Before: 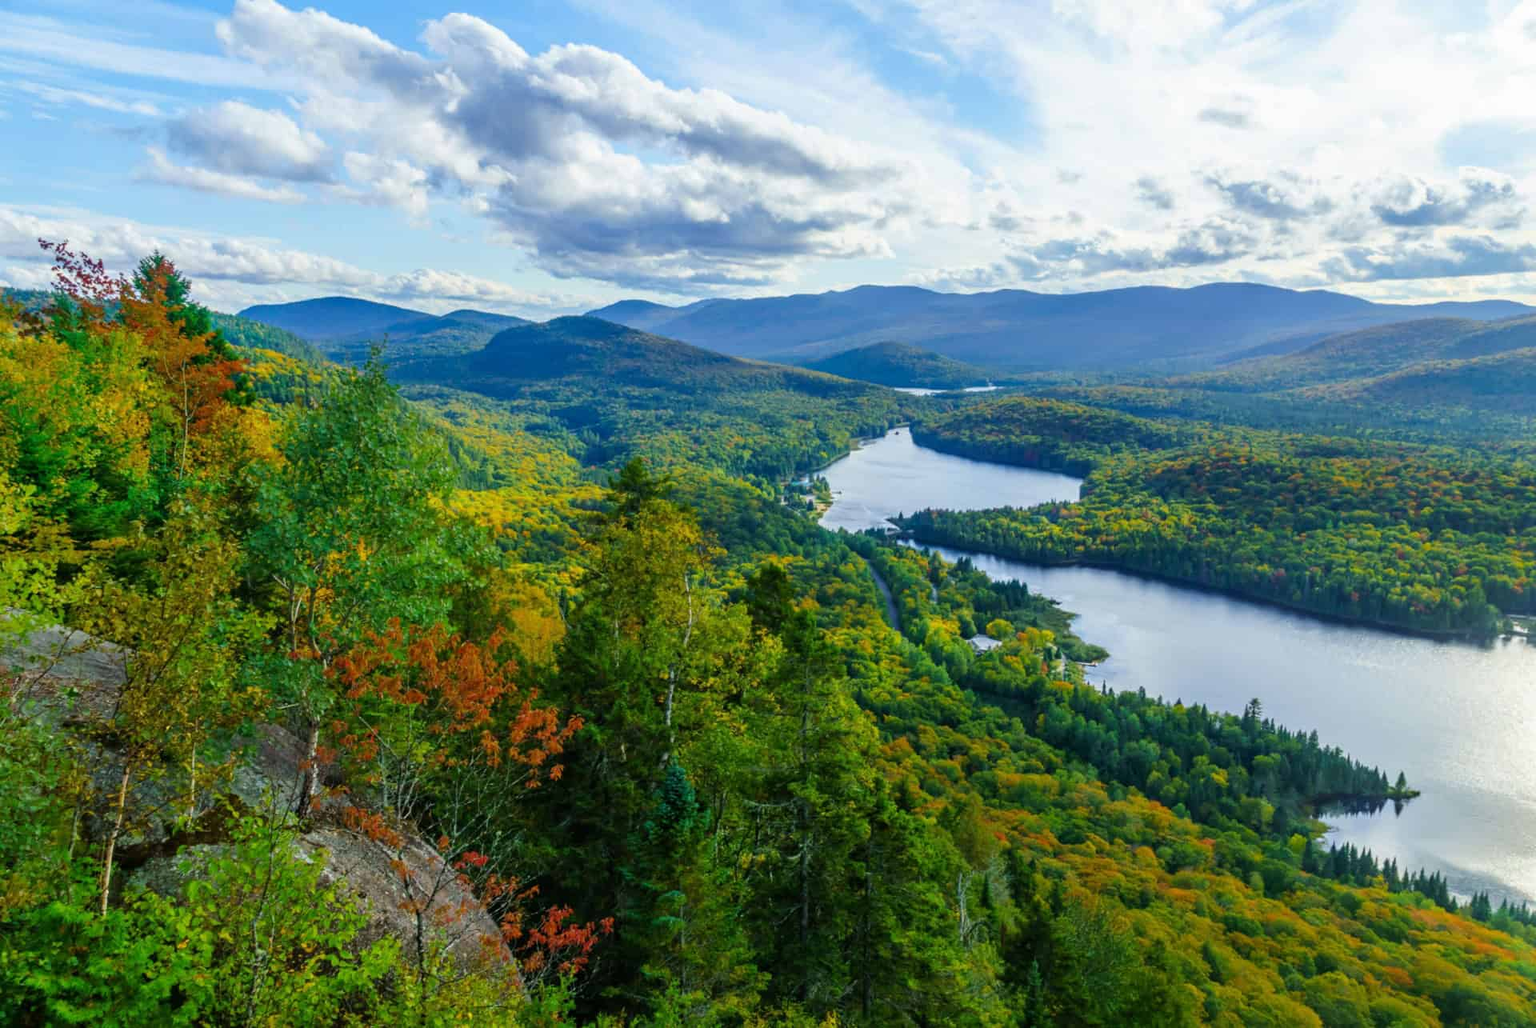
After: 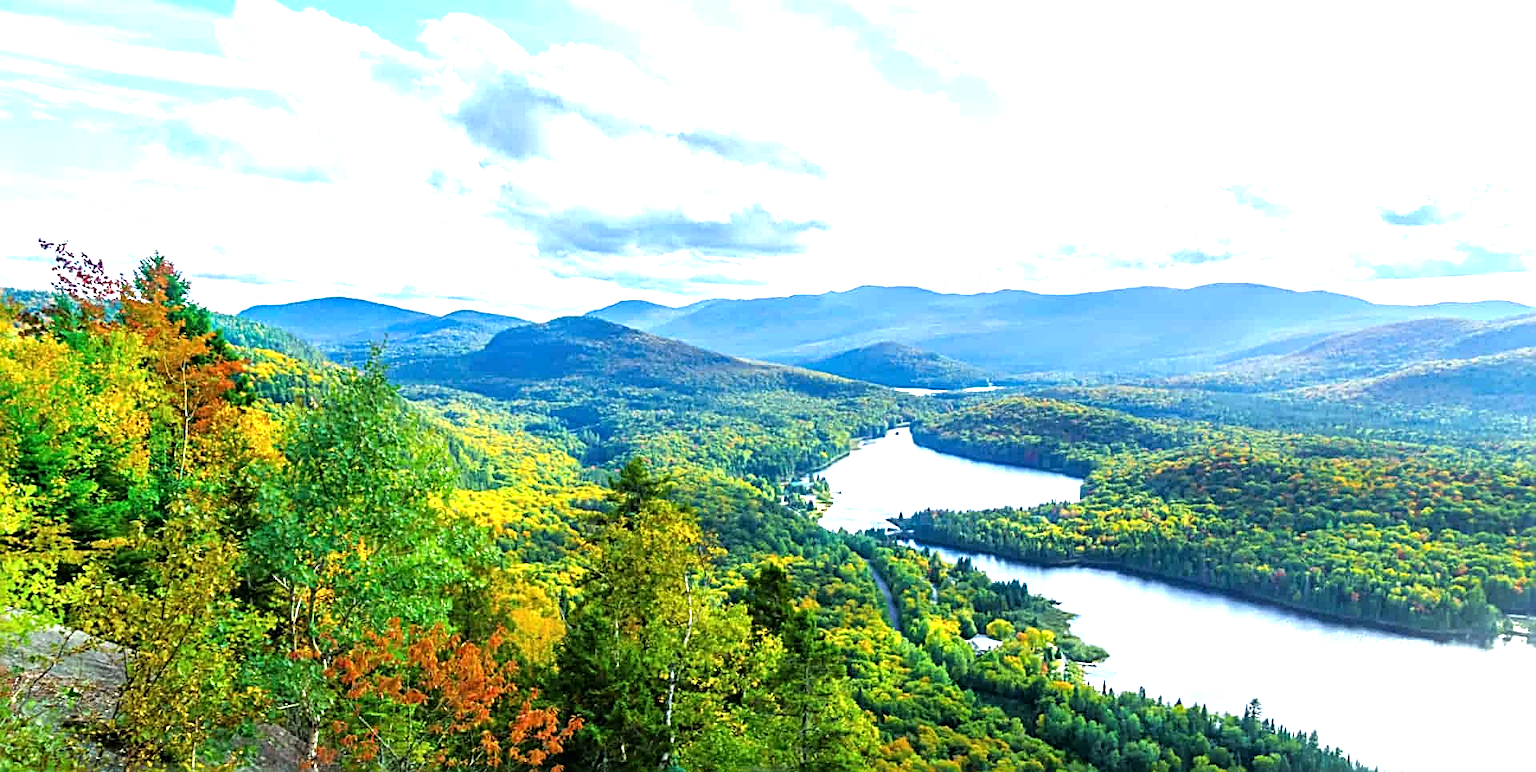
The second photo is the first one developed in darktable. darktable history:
tone equalizer: -8 EV -1.11 EV, -7 EV -1.05 EV, -6 EV -0.863 EV, -5 EV -0.604 EV, -3 EV 0.597 EV, -2 EV 0.88 EV, -1 EV 1 EV, +0 EV 1.07 EV
sharpen: radius 2.648, amount 0.653
crop: bottom 24.895%
exposure: exposure 0.373 EV, compensate highlight preservation false
